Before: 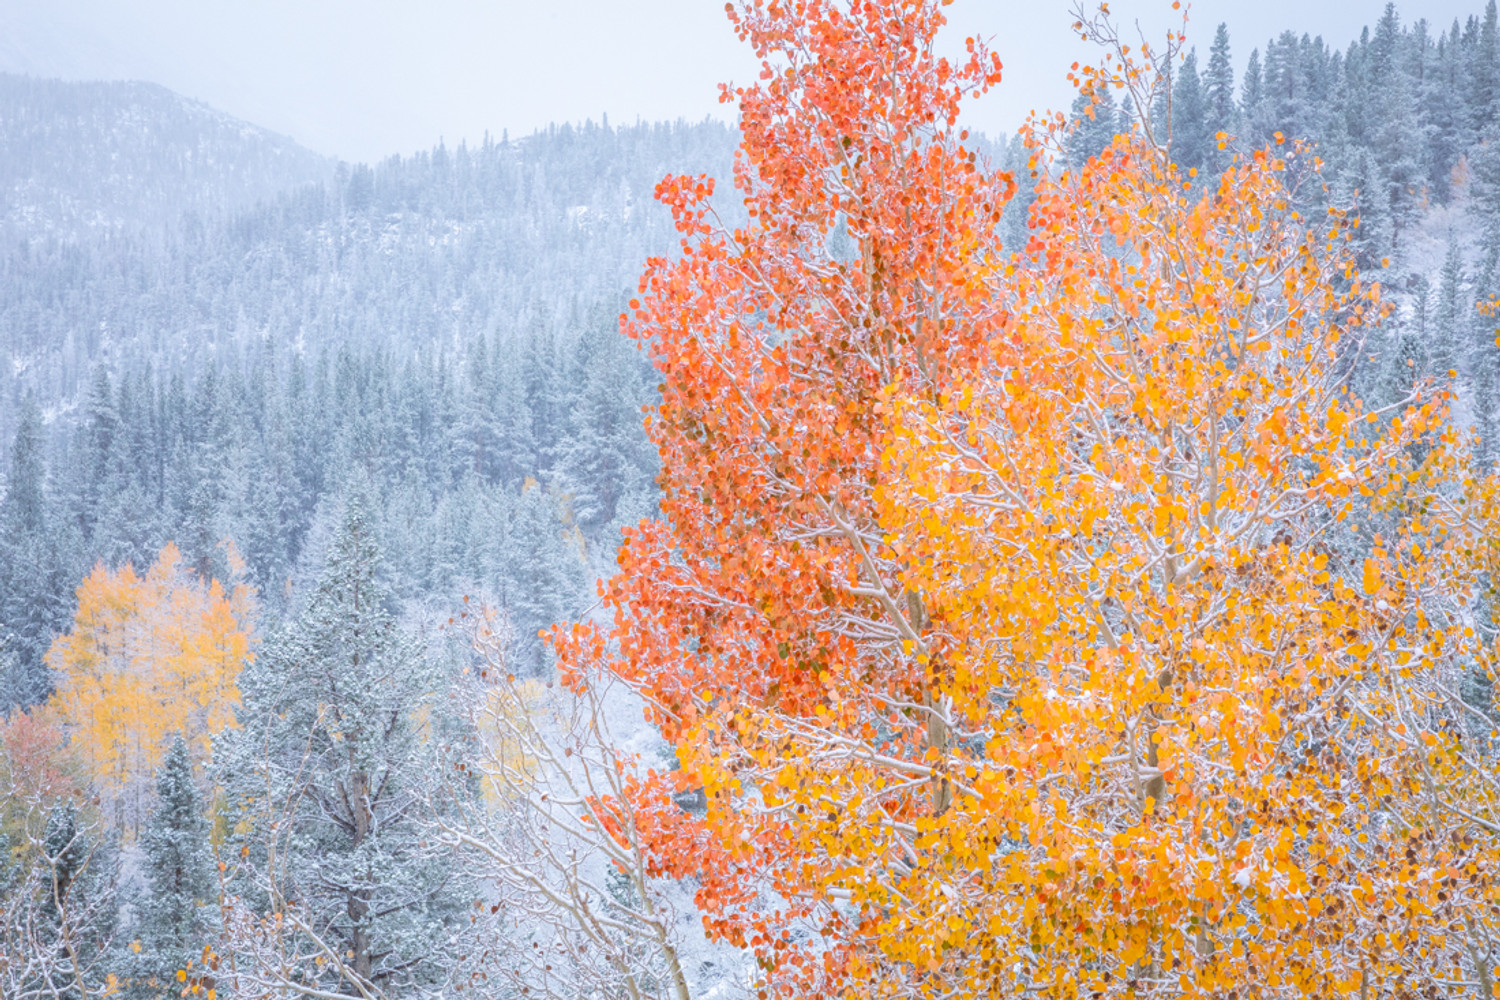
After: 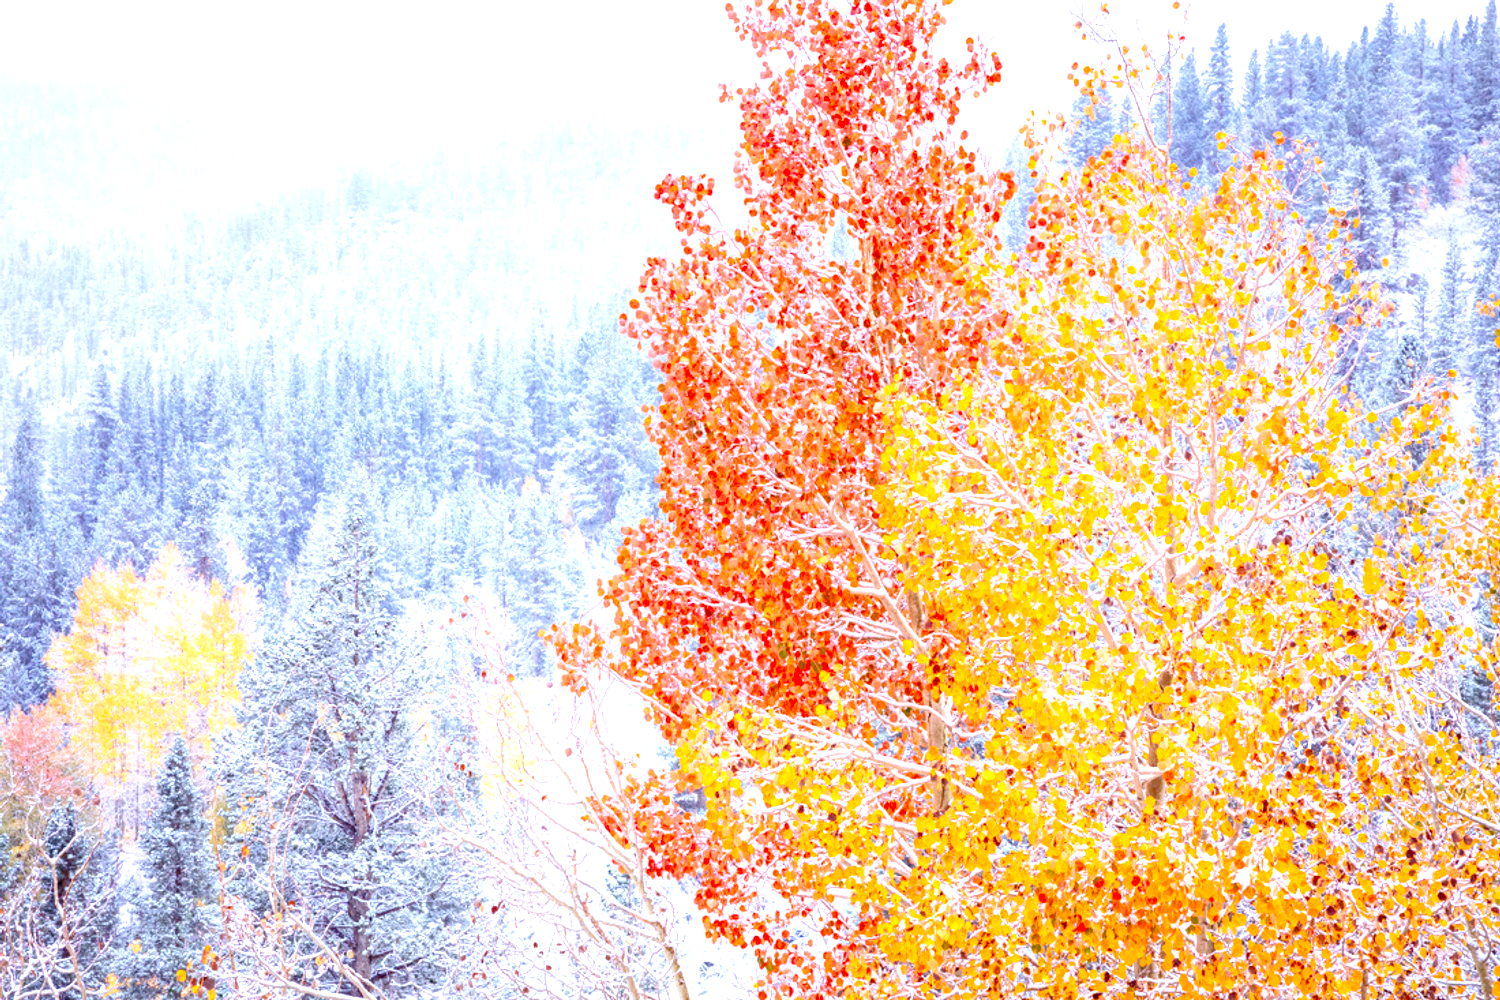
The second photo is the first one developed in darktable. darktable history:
exposure: black level correction 0.001, exposure 0.015 EV, compensate highlight preservation false
levels: levels [0.036, 0.364, 0.827]
color balance rgb: power › luminance -7.79%, power › chroma 1.34%, power › hue 330.46°, global offset › luminance -0.512%, perceptual saturation grading › global saturation 0.266%, perceptual brilliance grading › global brilliance 11.084%, global vibrance 10.723%
contrast brightness saturation: contrast 0.128, brightness -0.235, saturation 0.149
color calibration: illuminant same as pipeline (D50), adaptation XYZ, x 0.345, y 0.358, temperature 5011.83 K, clip negative RGB from gamut false
